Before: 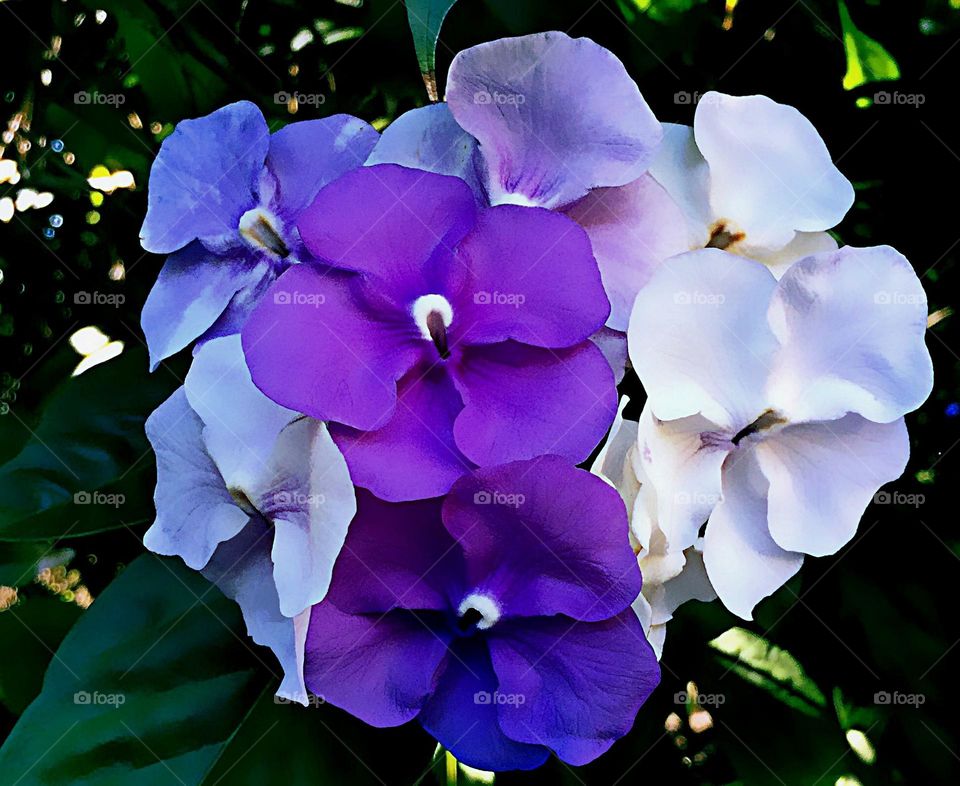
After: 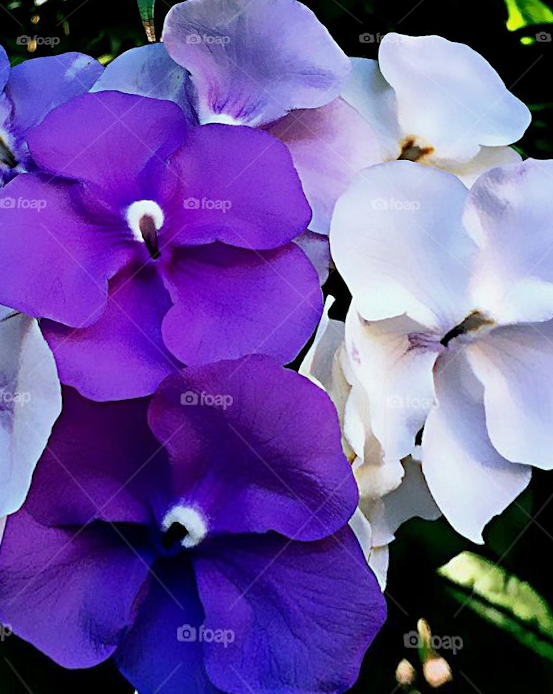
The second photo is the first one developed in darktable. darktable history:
crop and rotate: left 24.034%, top 2.838%, right 6.406%, bottom 6.299%
rotate and perspective: rotation 0.72°, lens shift (vertical) -0.352, lens shift (horizontal) -0.051, crop left 0.152, crop right 0.859, crop top 0.019, crop bottom 0.964
